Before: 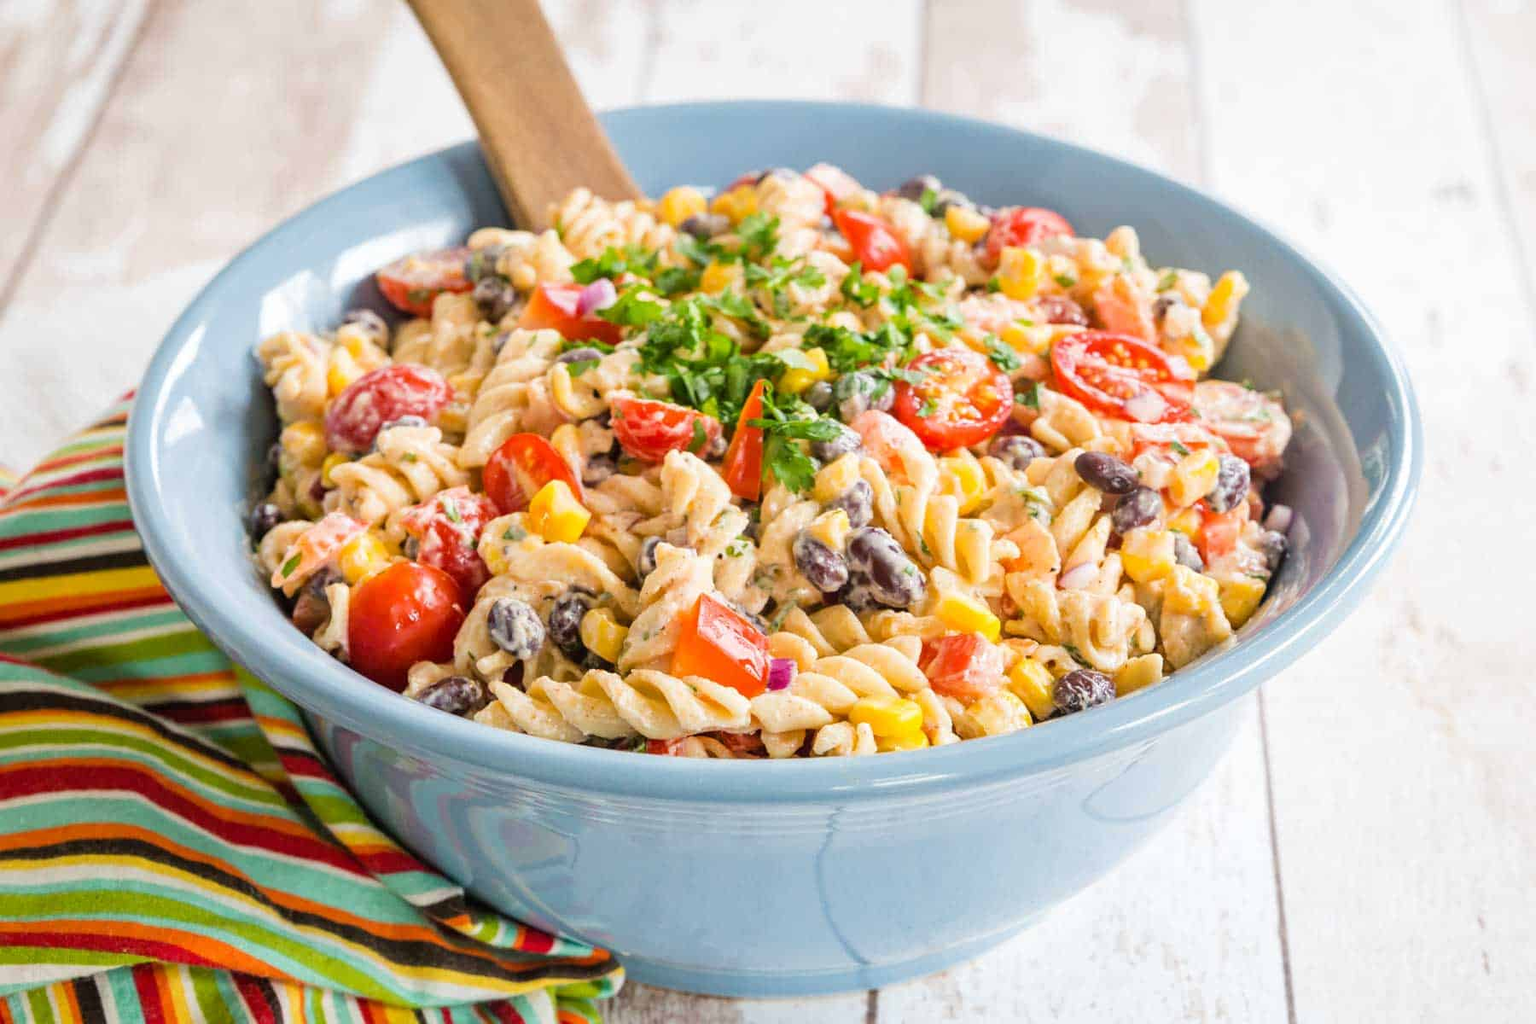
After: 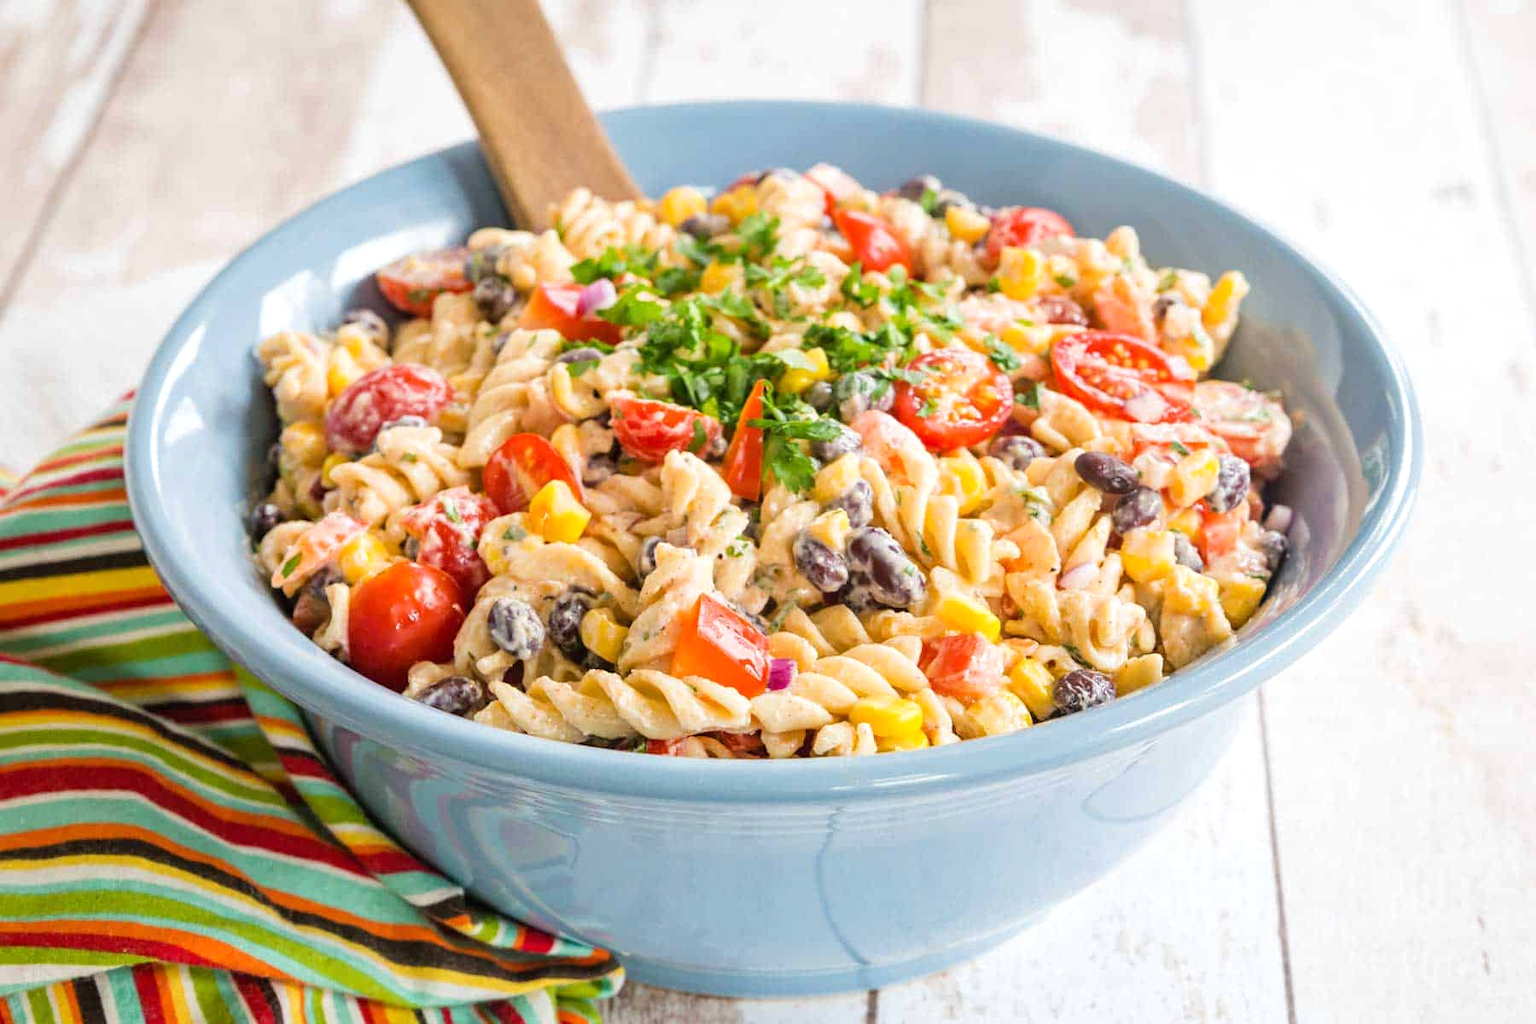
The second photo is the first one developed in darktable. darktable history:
exposure: exposure 0.081 EV, compensate highlight preservation false
